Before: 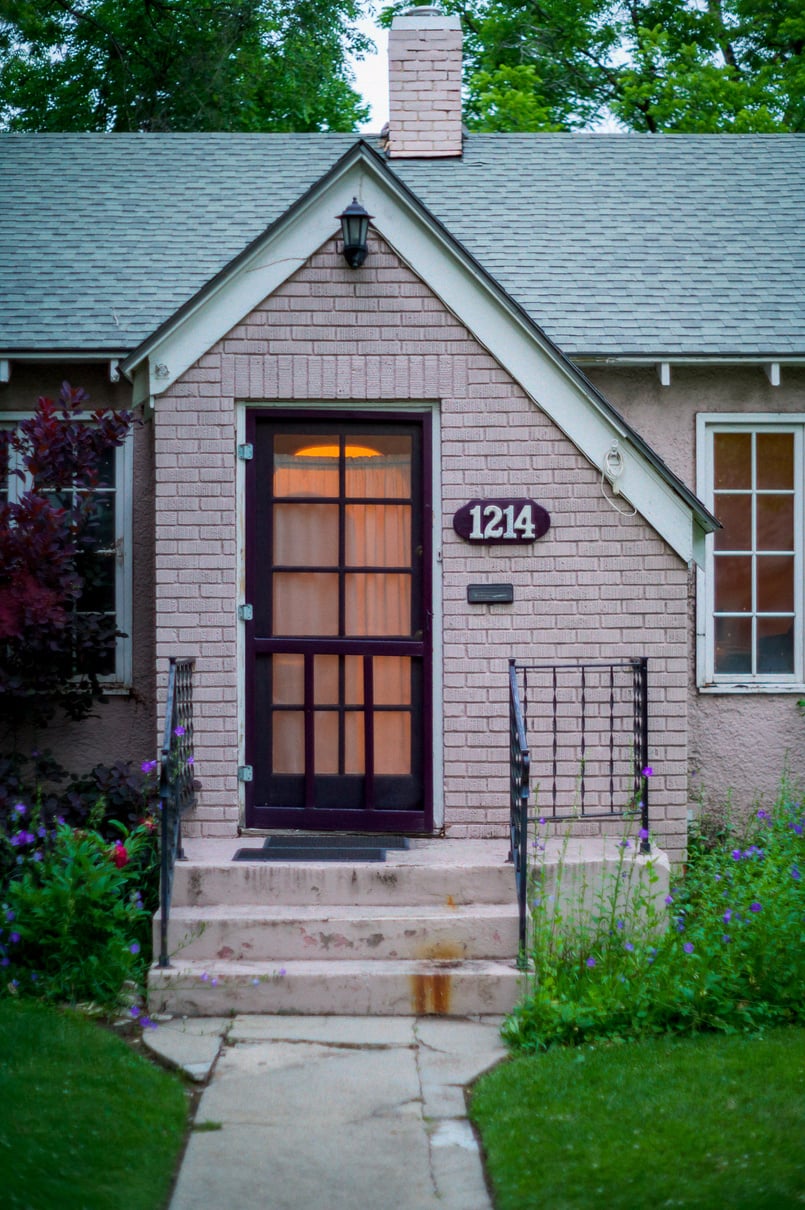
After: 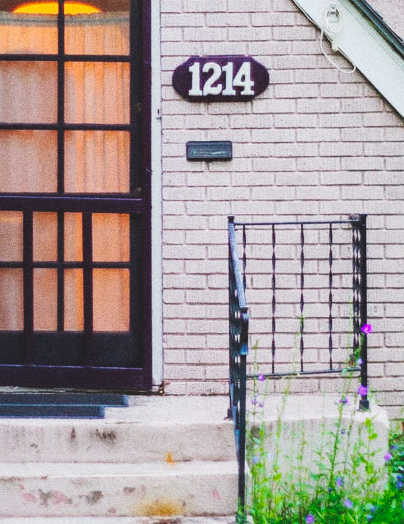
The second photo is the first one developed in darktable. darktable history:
crop: left 35.03%, top 36.625%, right 14.663%, bottom 20.057%
exposure: black level correction -0.025, exposure -0.117 EV, compensate highlight preservation false
tone curve: curves: ch0 [(0, 0) (0.003, 0.005) (0.011, 0.011) (0.025, 0.02) (0.044, 0.03) (0.069, 0.041) (0.1, 0.062) (0.136, 0.089) (0.177, 0.135) (0.224, 0.189) (0.277, 0.259) (0.335, 0.373) (0.399, 0.499) (0.468, 0.622) (0.543, 0.724) (0.623, 0.807) (0.709, 0.868) (0.801, 0.916) (0.898, 0.964) (1, 1)], preserve colors none
grain: coarseness 9.61 ISO, strength 35.62%
